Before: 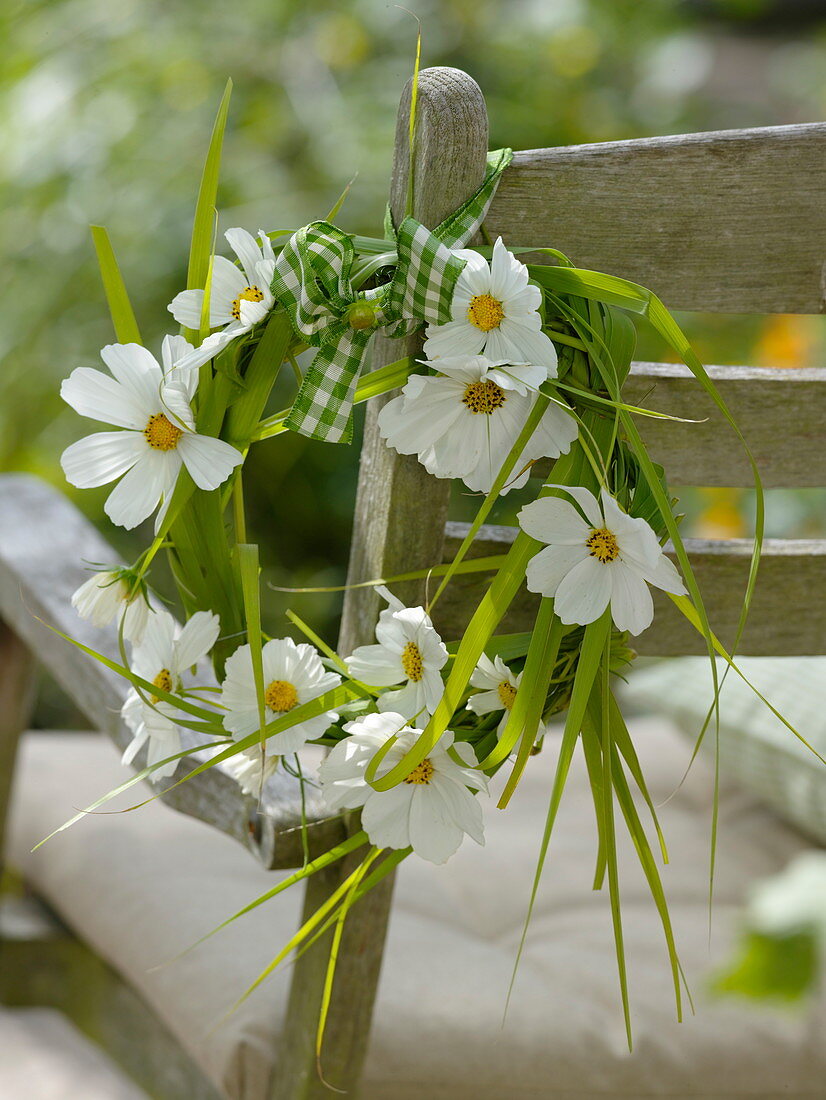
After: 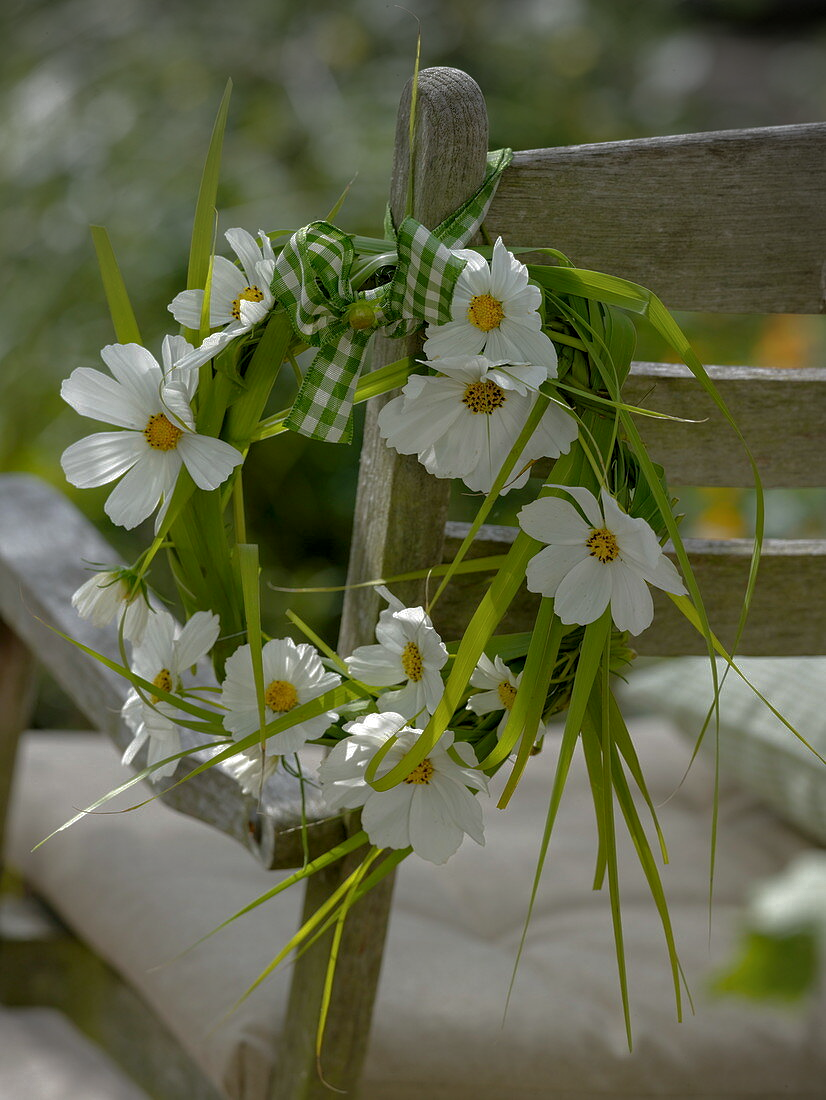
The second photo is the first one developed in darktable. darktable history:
local contrast: on, module defaults
base curve: curves: ch0 [(0, 0) (0.841, 0.609) (1, 1)]
vignetting: fall-off radius 60.93%, center (-0.029, 0.242)
